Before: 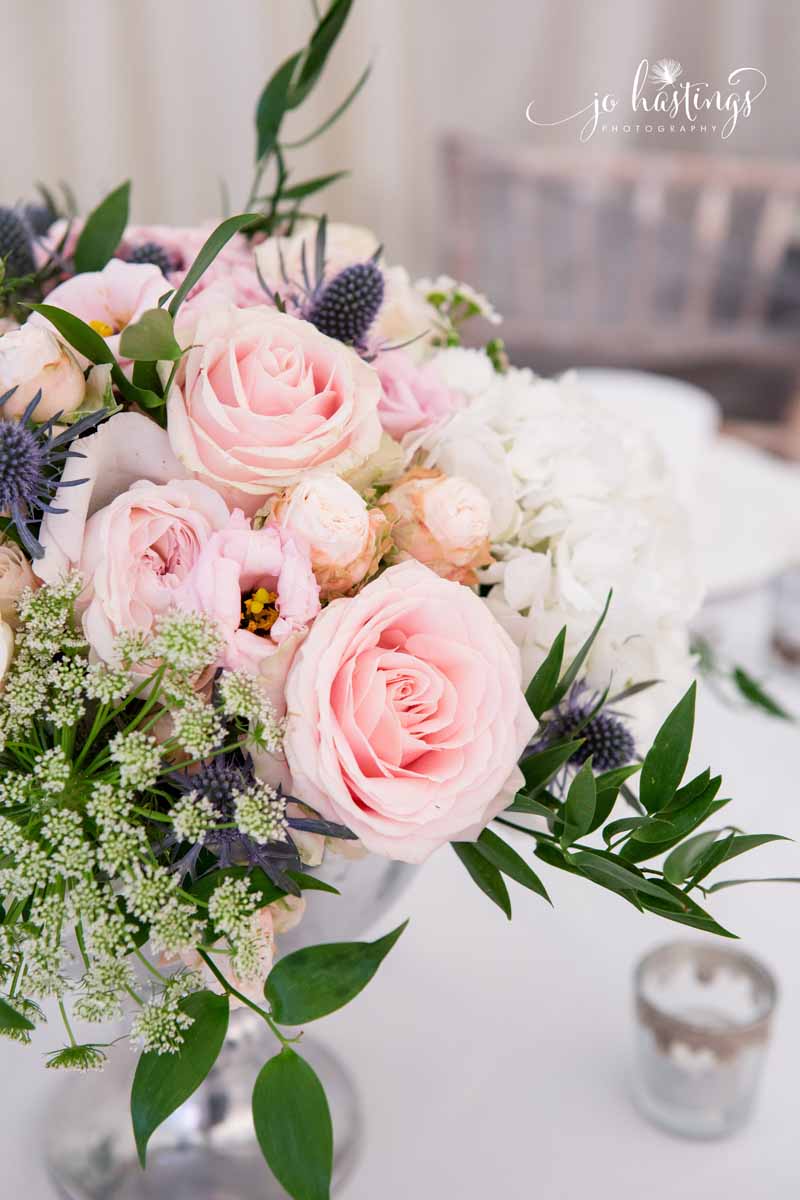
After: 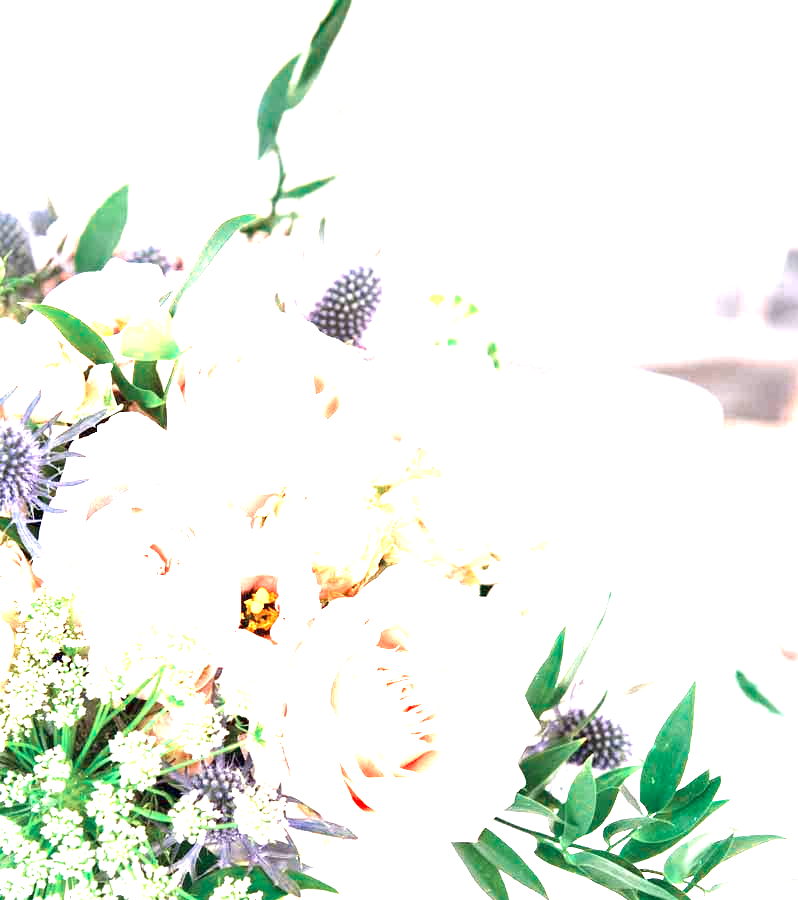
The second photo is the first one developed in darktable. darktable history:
exposure: exposure 3 EV, compensate highlight preservation false
crop: bottom 24.967%
color zones: curves: ch0 [(0, 0.5) (0.125, 0.4) (0.25, 0.5) (0.375, 0.4) (0.5, 0.4) (0.625, 0.35) (0.75, 0.35) (0.875, 0.5)]; ch1 [(0, 0.35) (0.125, 0.45) (0.25, 0.35) (0.375, 0.35) (0.5, 0.35) (0.625, 0.35) (0.75, 0.45) (0.875, 0.35)]; ch2 [(0, 0.6) (0.125, 0.5) (0.25, 0.5) (0.375, 0.6) (0.5, 0.6) (0.625, 0.5) (0.75, 0.5) (0.875, 0.5)]
